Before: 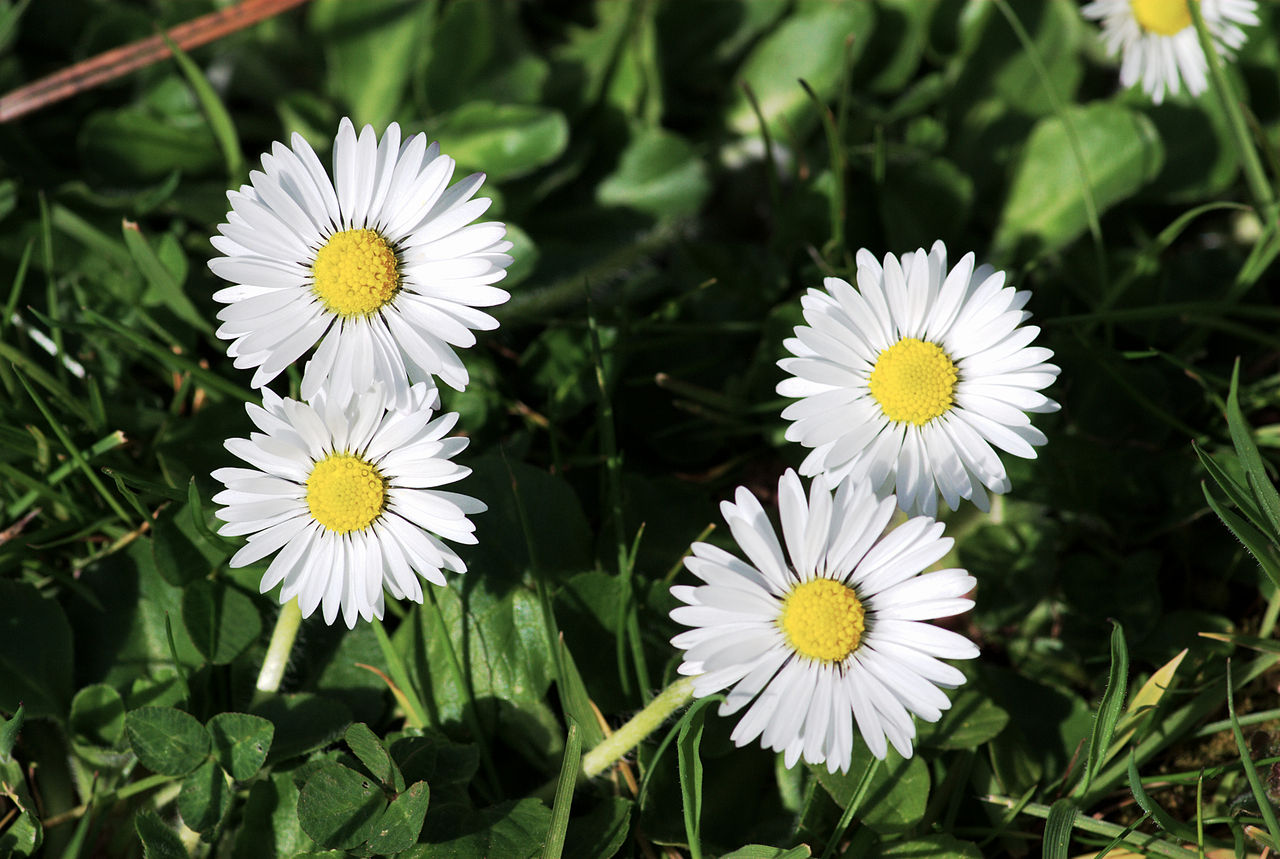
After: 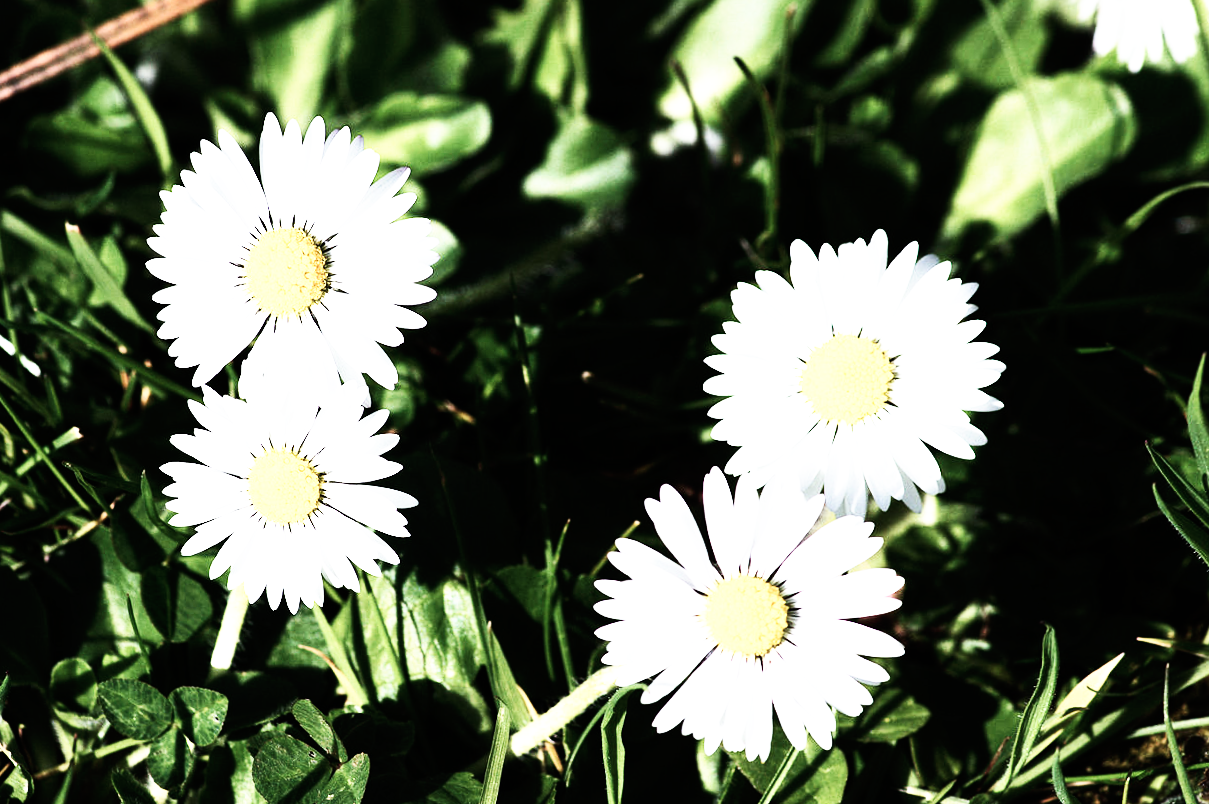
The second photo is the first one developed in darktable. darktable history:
white balance: red 0.983, blue 1.036
rotate and perspective: rotation 0.062°, lens shift (vertical) 0.115, lens shift (horizontal) -0.133, crop left 0.047, crop right 0.94, crop top 0.061, crop bottom 0.94
contrast brightness saturation: contrast 0.06, brightness -0.01, saturation -0.23
base curve: curves: ch0 [(0, 0) (0.007, 0.004) (0.027, 0.03) (0.046, 0.07) (0.207, 0.54) (0.442, 0.872) (0.673, 0.972) (1, 1)], preserve colors none
tone equalizer: -8 EV -1.08 EV, -7 EV -1.01 EV, -6 EV -0.867 EV, -5 EV -0.578 EV, -3 EV 0.578 EV, -2 EV 0.867 EV, -1 EV 1.01 EV, +0 EV 1.08 EV, edges refinement/feathering 500, mask exposure compensation -1.57 EV, preserve details no
